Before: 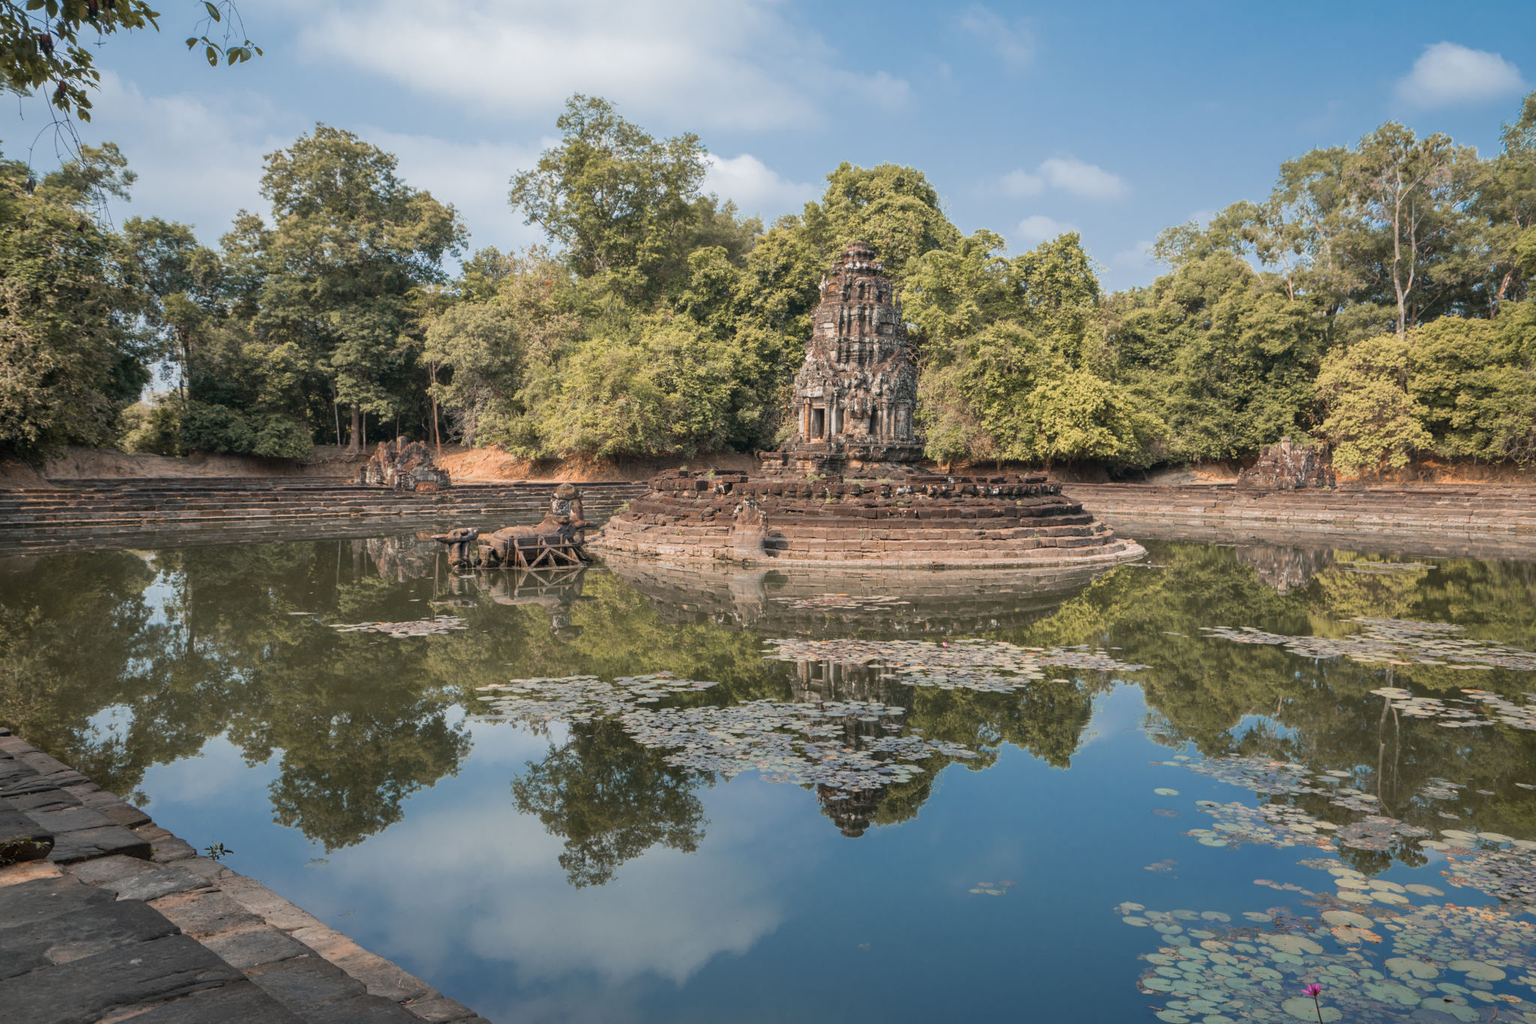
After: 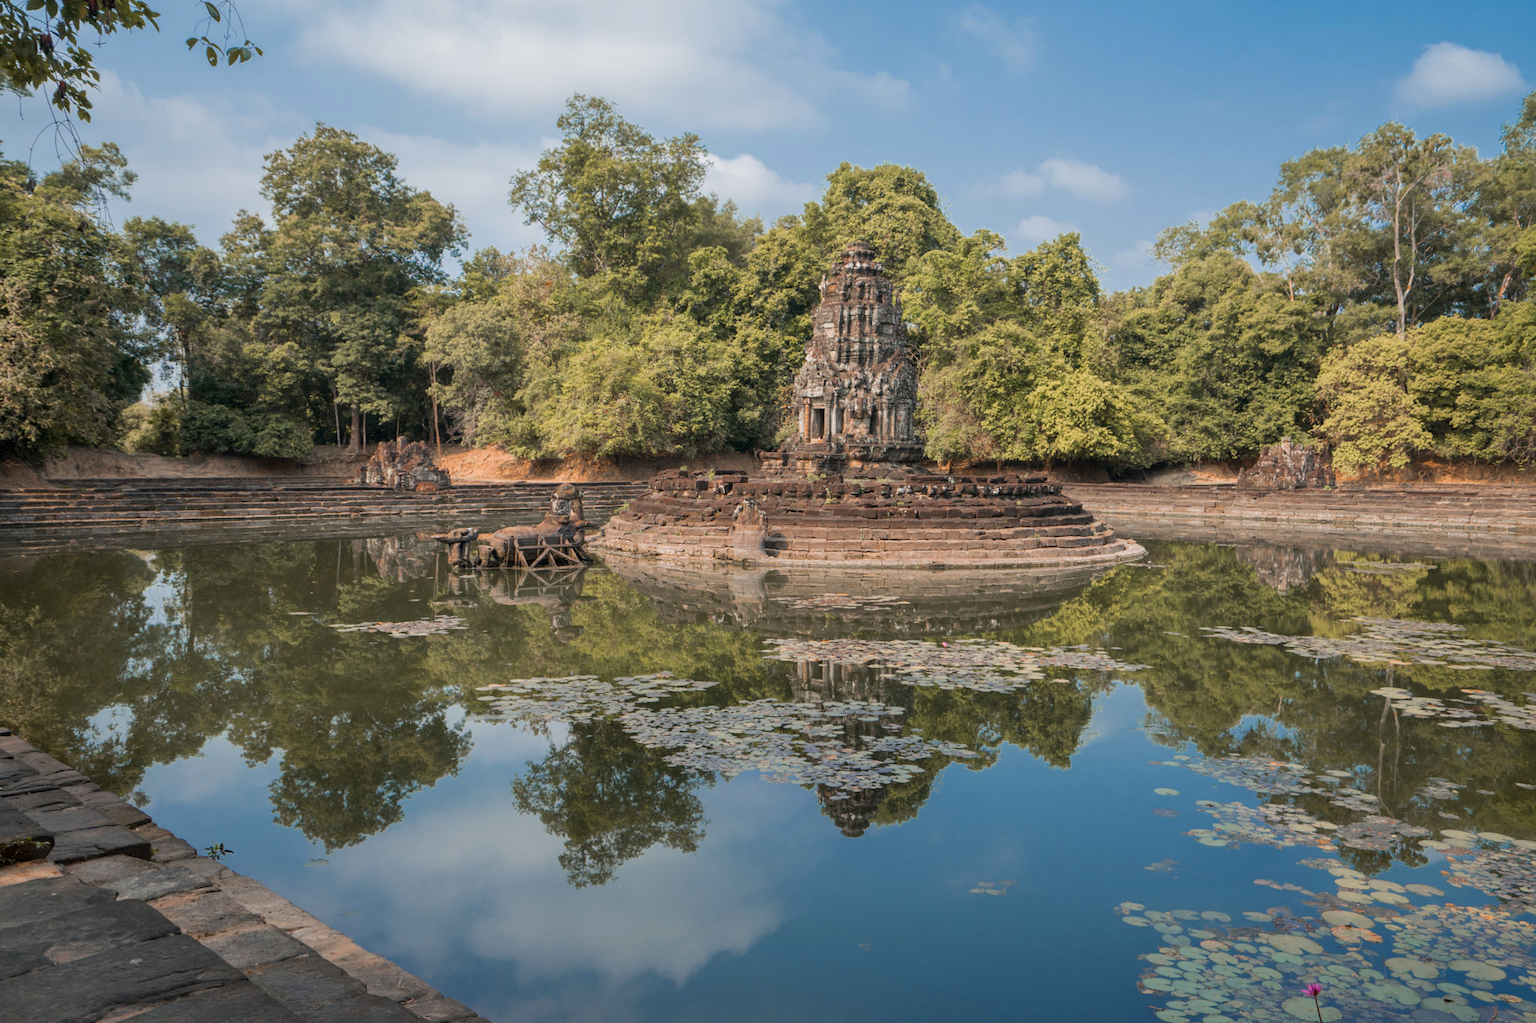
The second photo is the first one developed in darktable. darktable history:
color correction: saturation 1.1
exposure: black level correction 0.002, exposure -0.1 EV, compensate highlight preservation false
